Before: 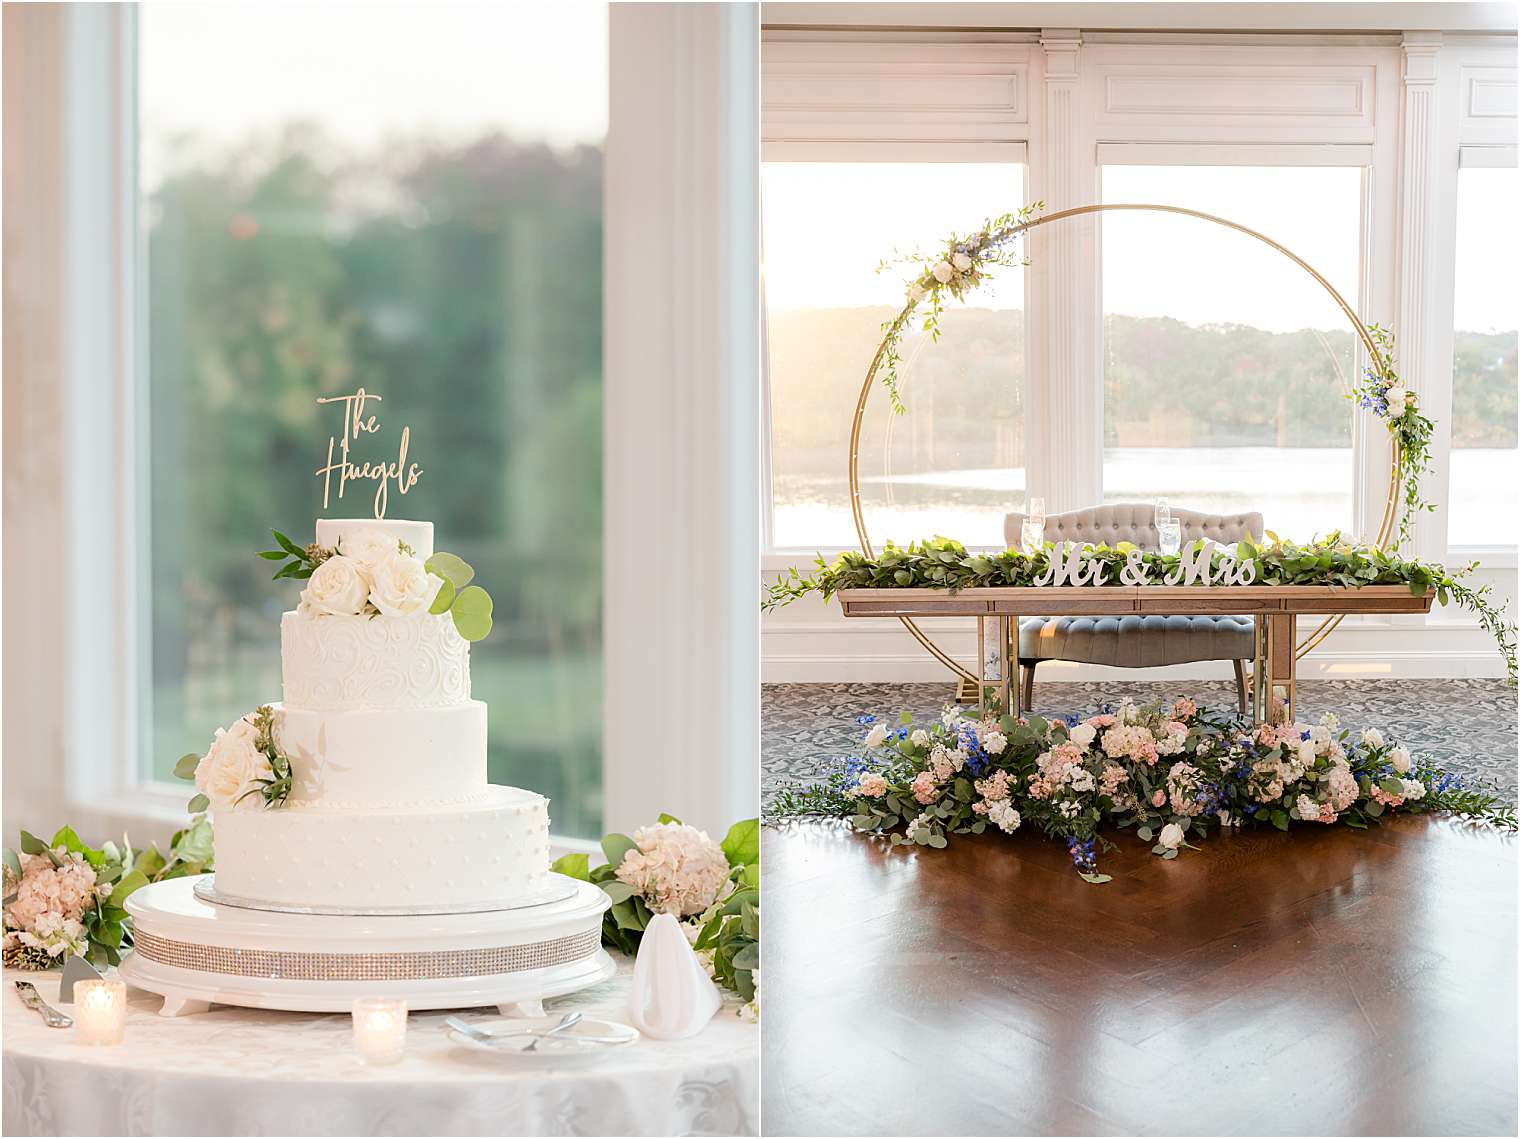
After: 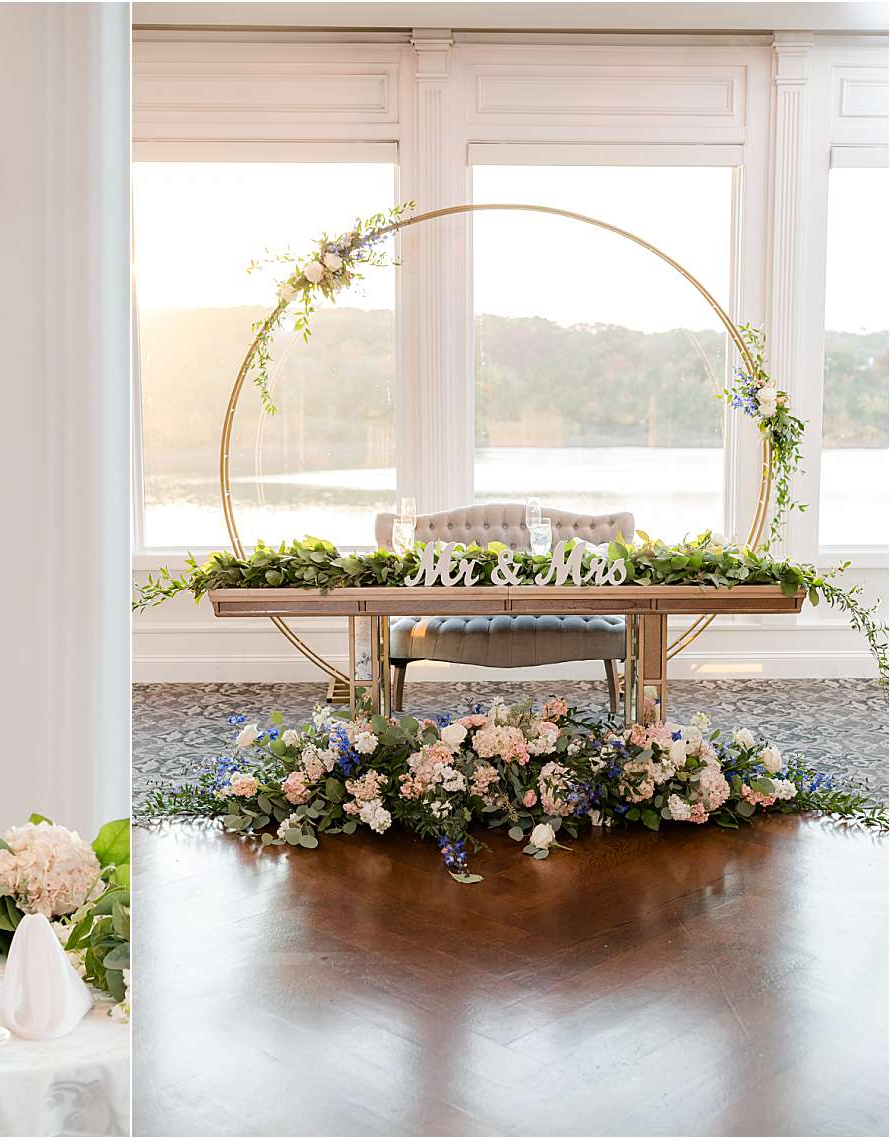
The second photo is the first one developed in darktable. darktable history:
crop: left 41.383%
